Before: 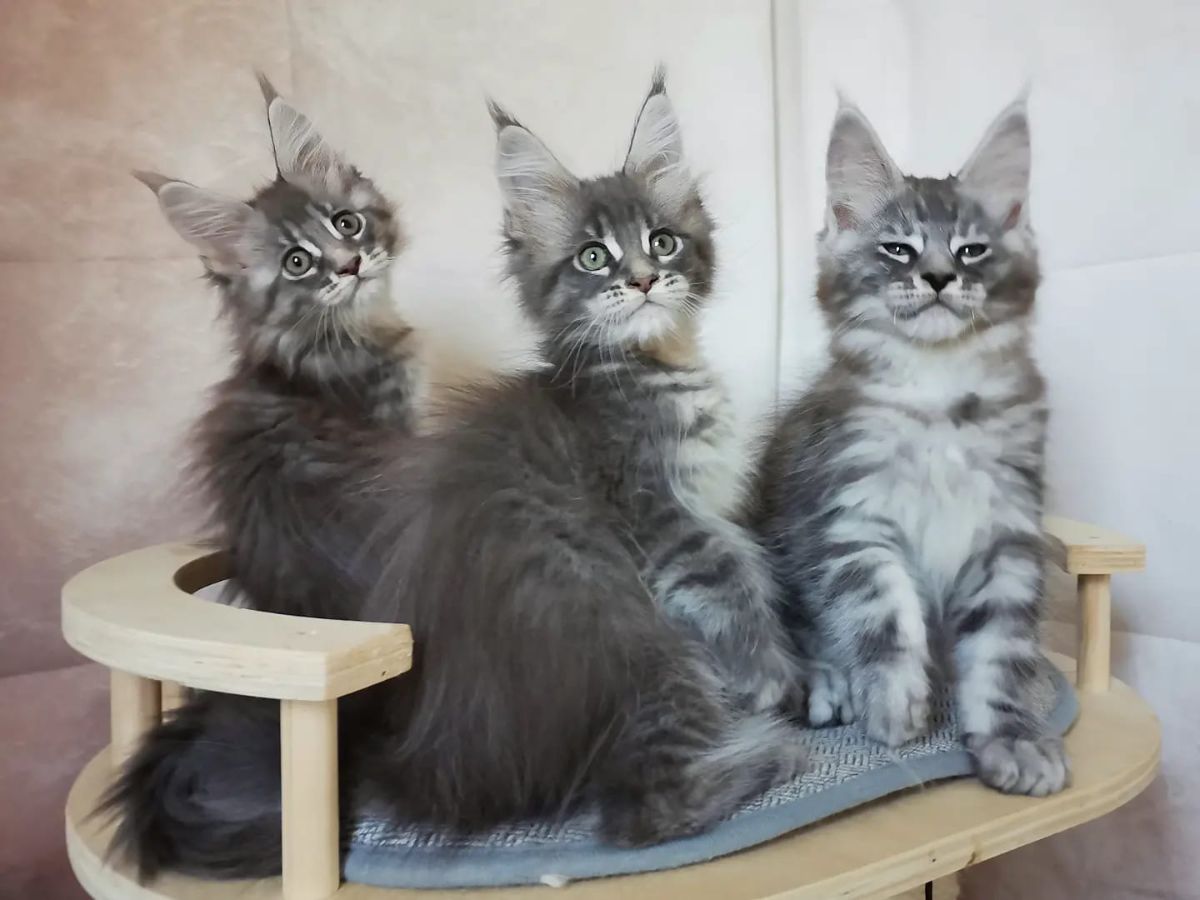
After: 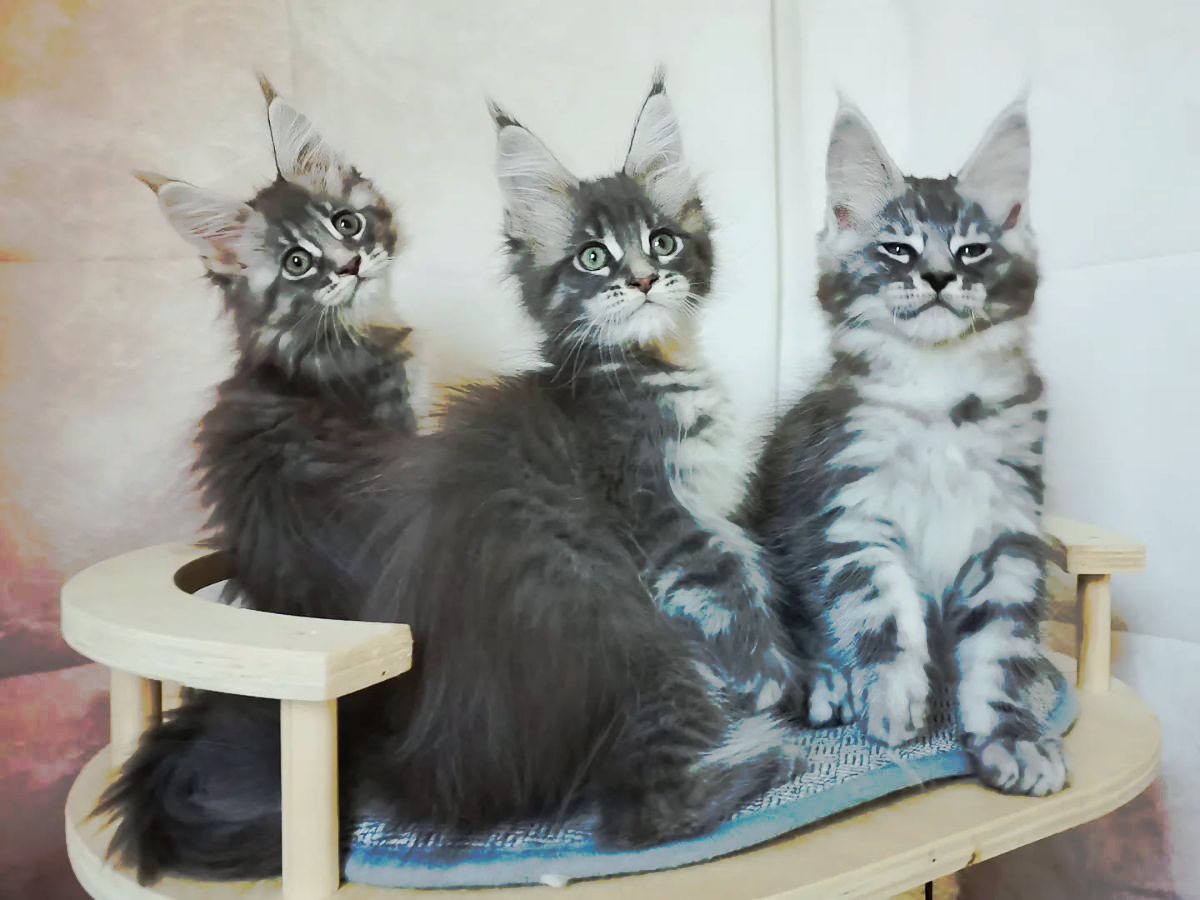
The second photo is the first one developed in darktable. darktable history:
color calibration: illuminant Planckian (black body), x 0.351, y 0.351, temperature 4829.12 K
tone curve: curves: ch0 [(0, 0) (0.003, 0.003) (0.011, 0.011) (0.025, 0.024) (0.044, 0.043) (0.069, 0.067) (0.1, 0.096) (0.136, 0.131) (0.177, 0.171) (0.224, 0.217) (0.277, 0.267) (0.335, 0.324) (0.399, 0.385) (0.468, 0.452) (0.543, 0.632) (0.623, 0.697) (0.709, 0.766) (0.801, 0.839) (0.898, 0.917) (1, 1)], preserve colors none
base curve: preserve colors none
